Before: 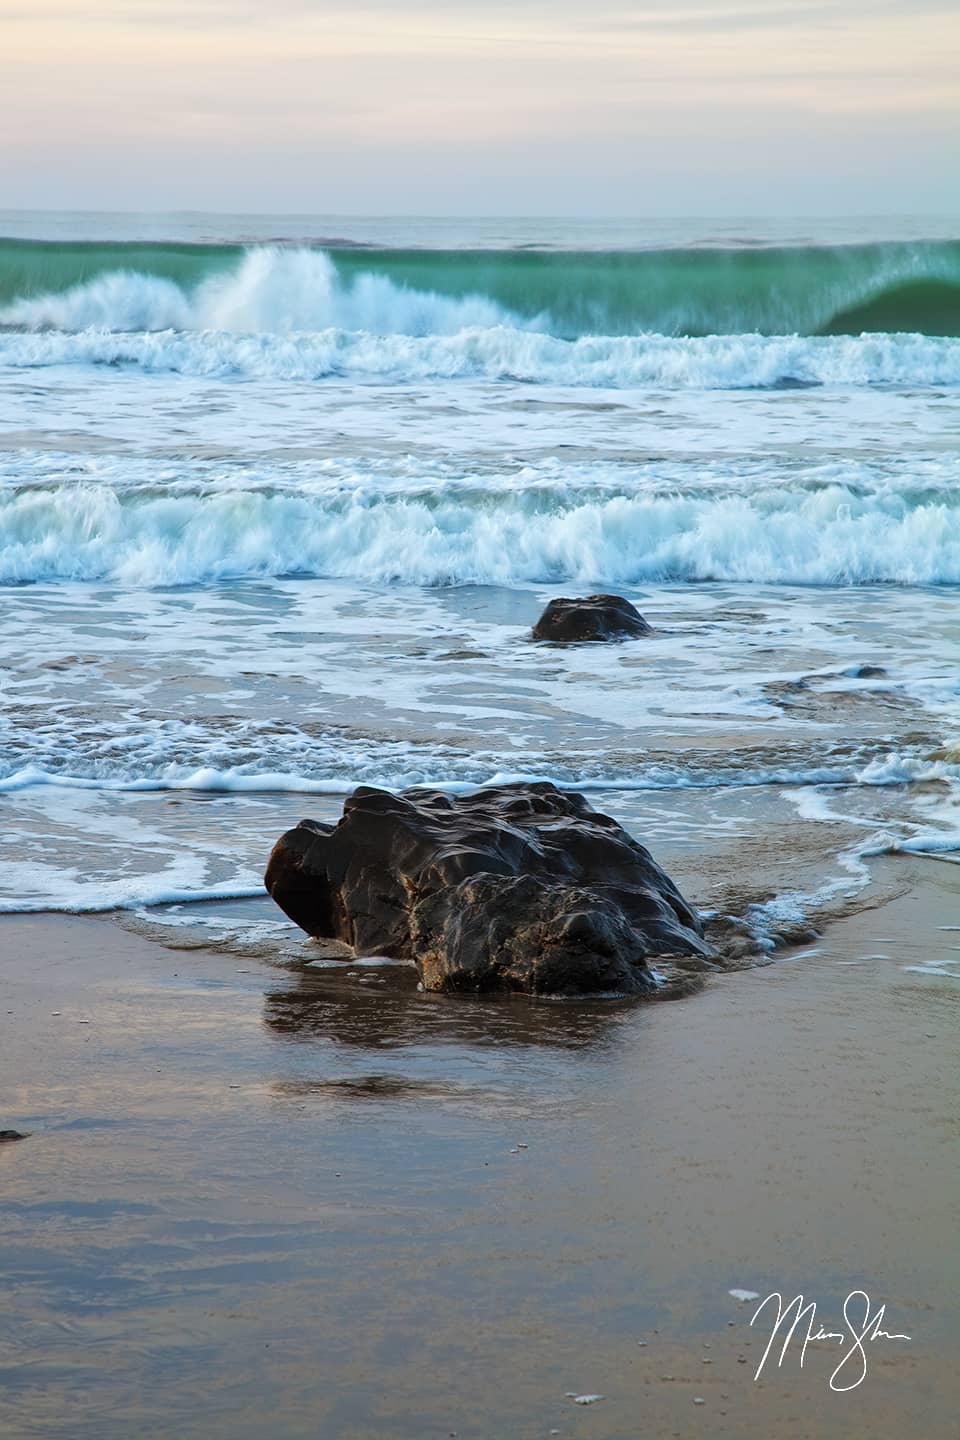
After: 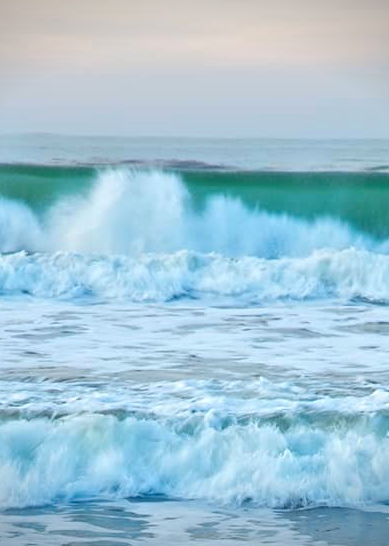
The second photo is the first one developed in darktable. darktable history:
crop: left 15.452%, top 5.459%, right 43.956%, bottom 56.62%
vignetting: fall-off start 97.23%, saturation -0.024, center (-0.033, -0.042), width/height ratio 1.179, unbound false
color balance rgb: linear chroma grading › global chroma 6.48%, perceptual saturation grading › global saturation 12.96%, global vibrance 6.02%
